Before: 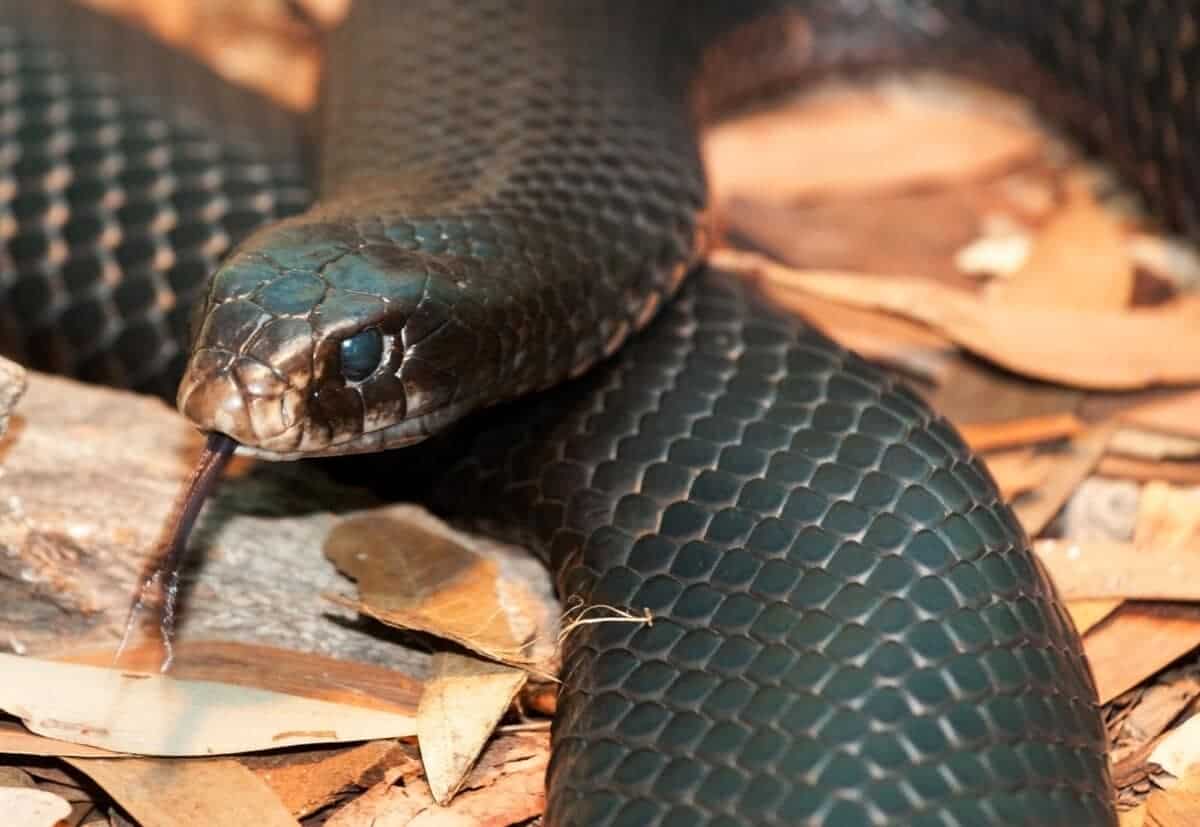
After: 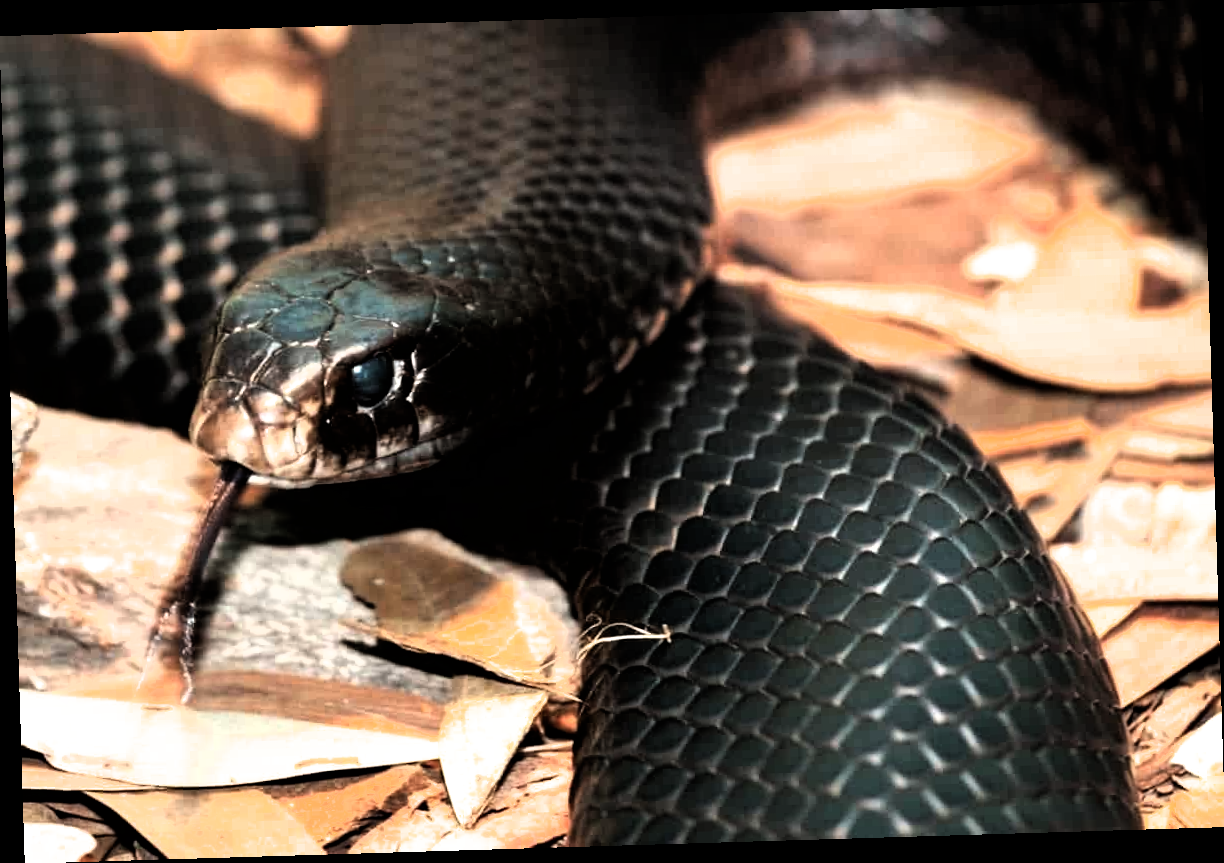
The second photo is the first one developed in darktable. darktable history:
rotate and perspective: rotation -1.75°, automatic cropping off
filmic rgb: black relative exposure -8.2 EV, white relative exposure 2.2 EV, threshold 3 EV, hardness 7.11, latitude 85.74%, contrast 1.696, highlights saturation mix -4%, shadows ↔ highlights balance -2.69%, color science v5 (2021), contrast in shadows safe, contrast in highlights safe, enable highlight reconstruction true
